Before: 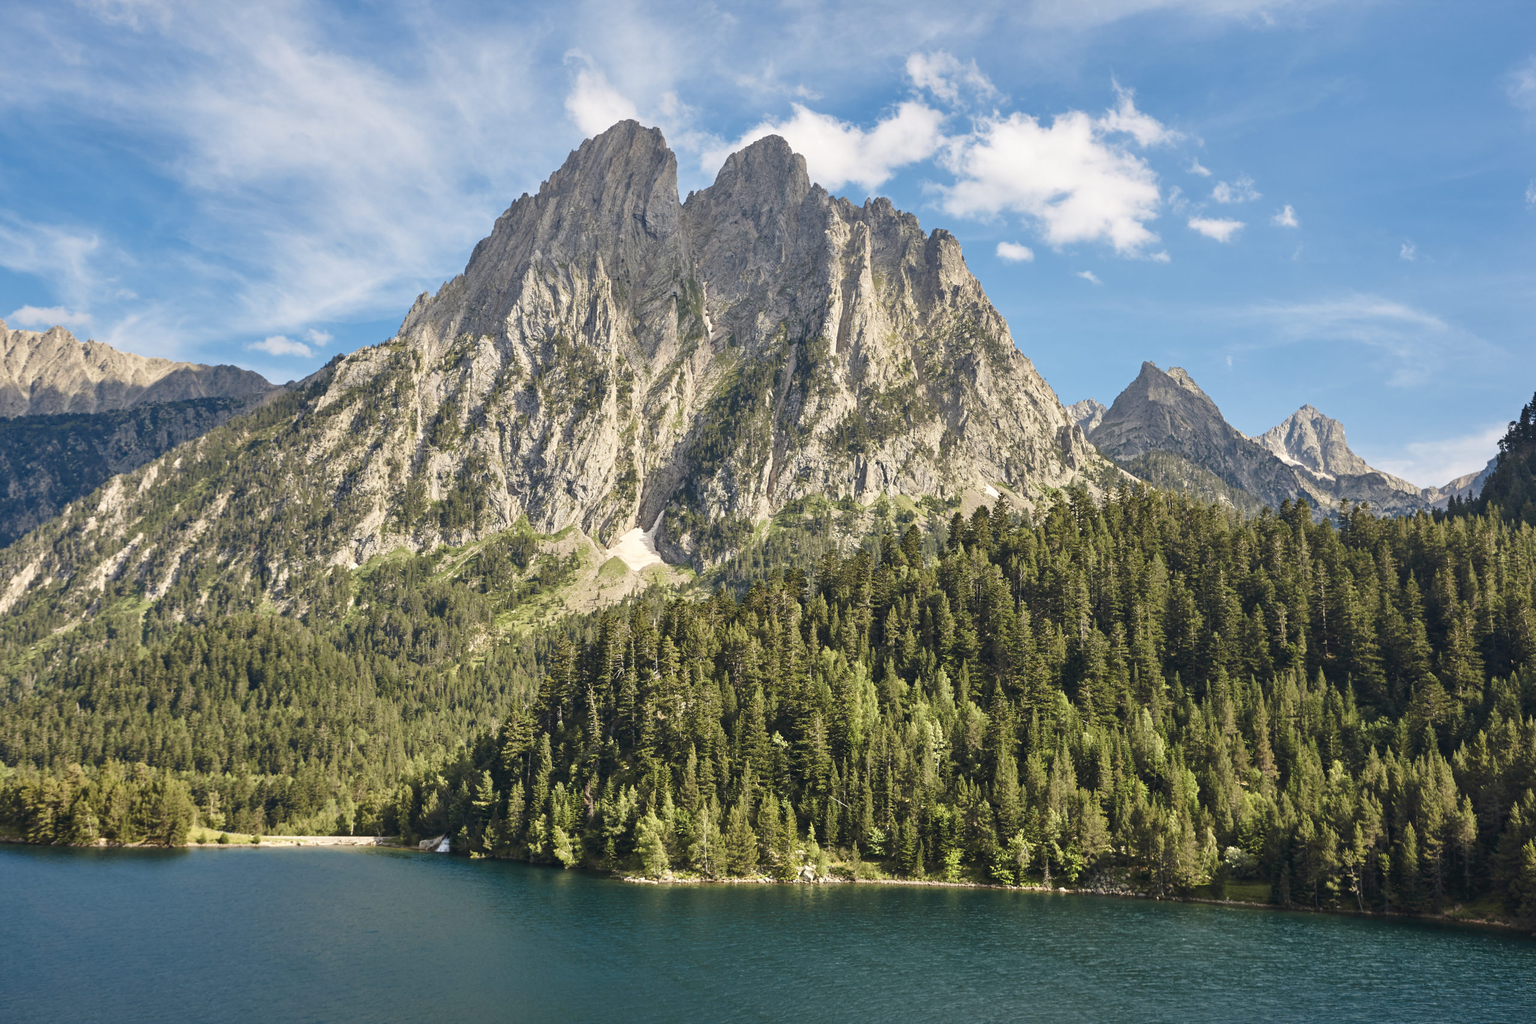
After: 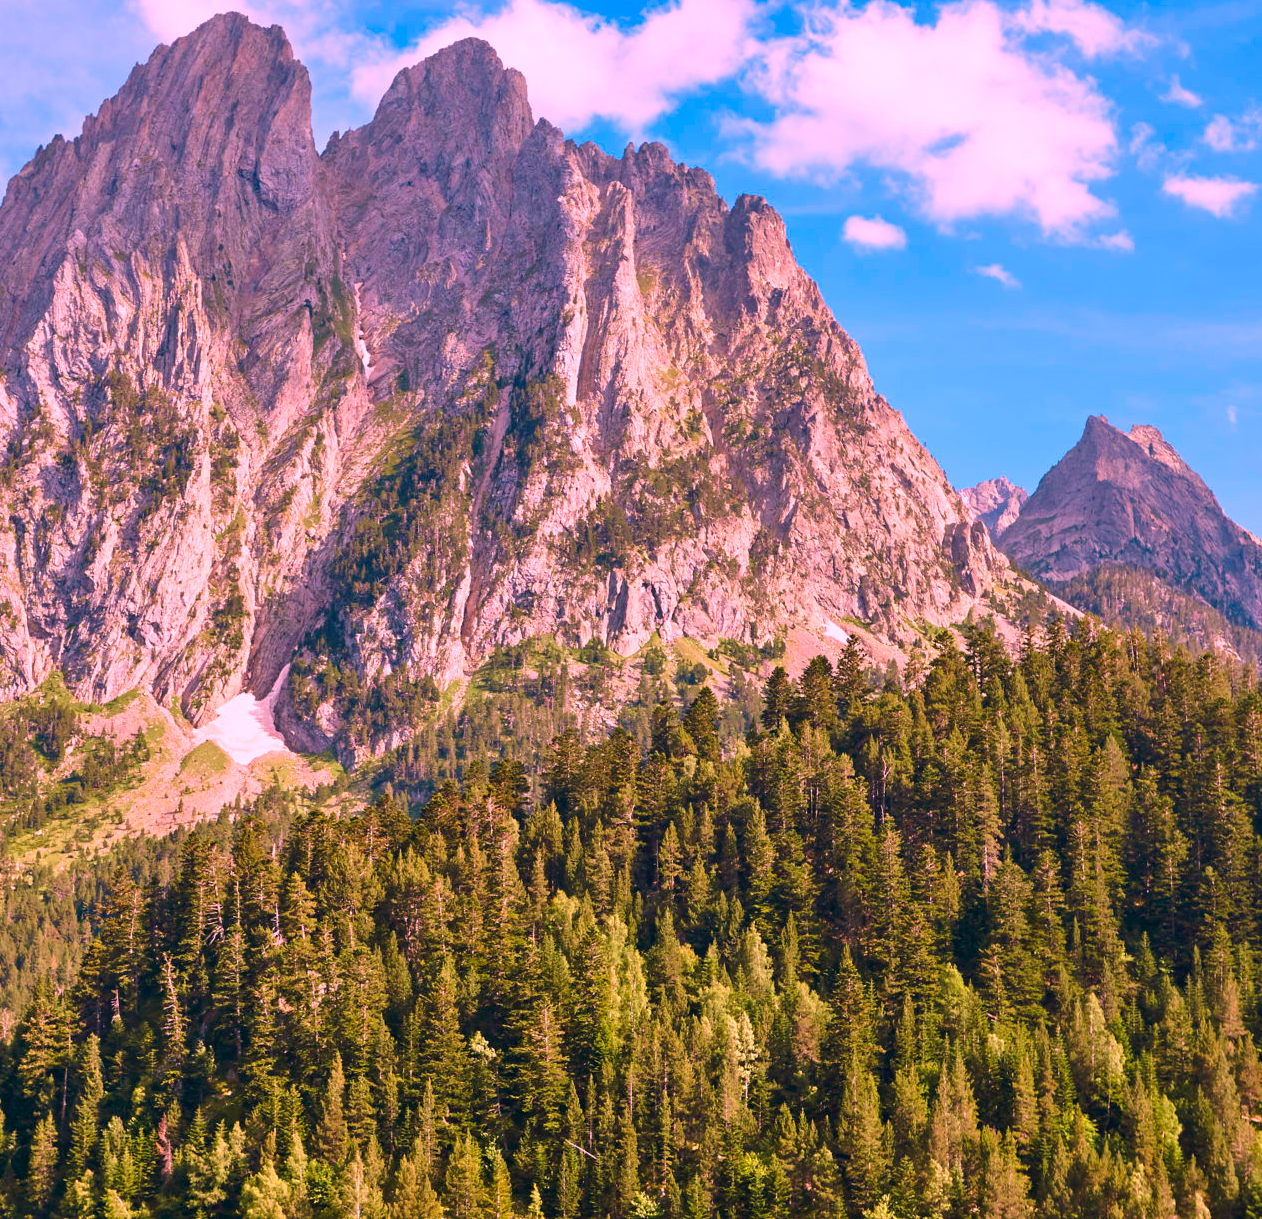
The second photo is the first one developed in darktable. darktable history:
crop: left 31.919%, top 10.961%, right 18.745%, bottom 17.61%
color correction: highlights a* 19.03, highlights b* -12.29, saturation 1.66
velvia: on, module defaults
